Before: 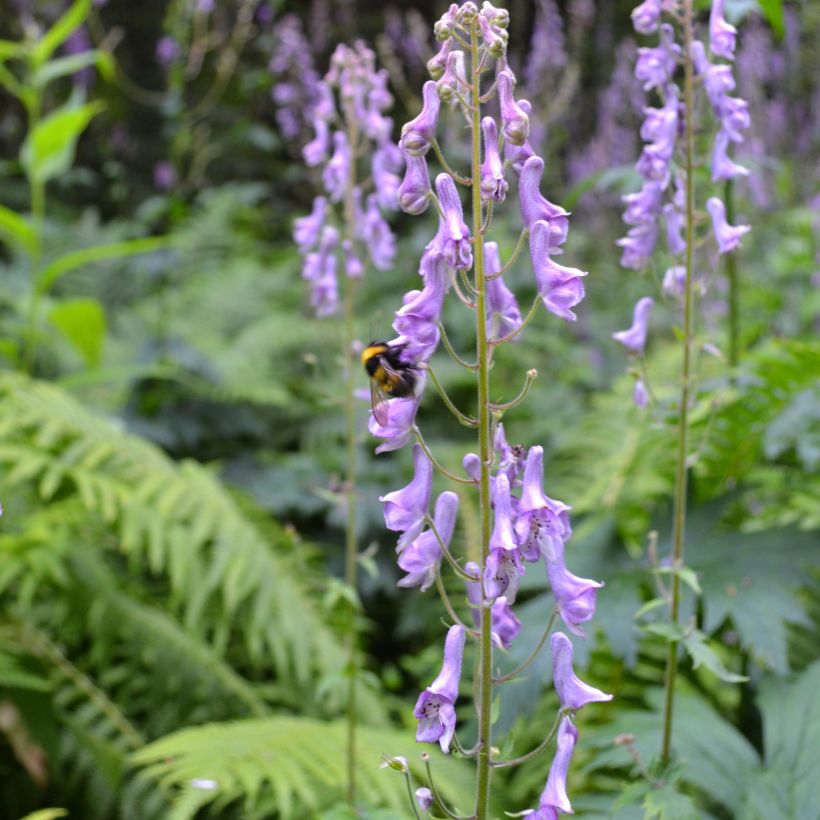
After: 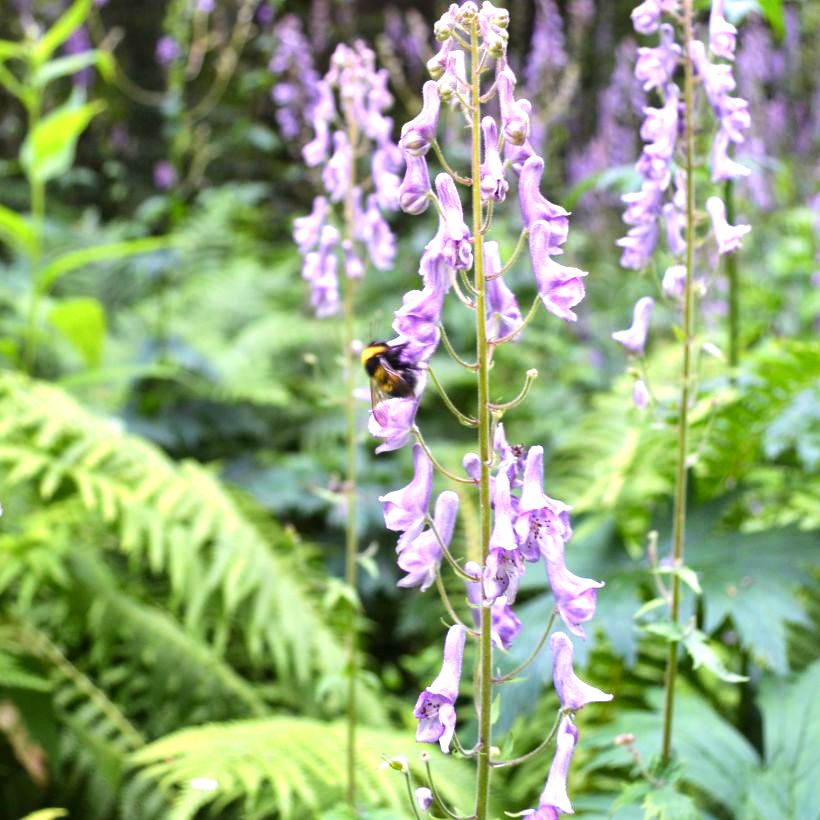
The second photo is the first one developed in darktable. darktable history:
local contrast: mode bilateral grid, contrast 19, coarseness 50, detail 148%, midtone range 0.2
velvia: on, module defaults
exposure: black level correction 0, exposure 0.895 EV, compensate highlight preservation false
